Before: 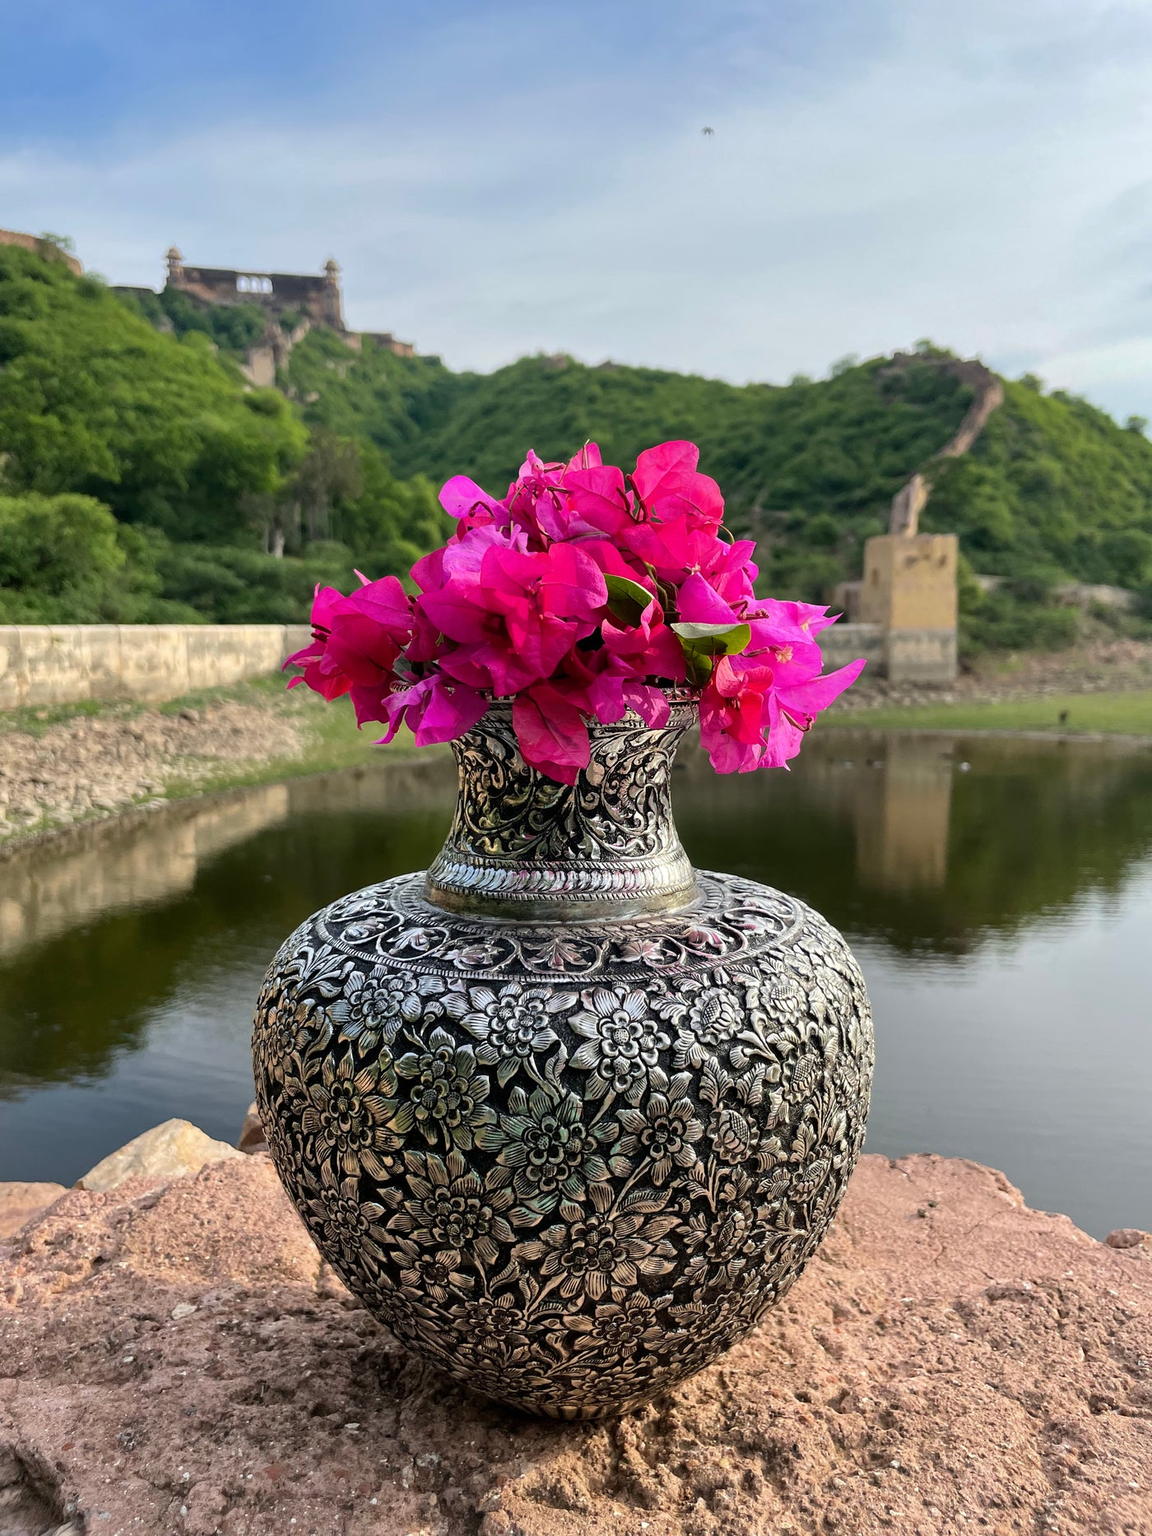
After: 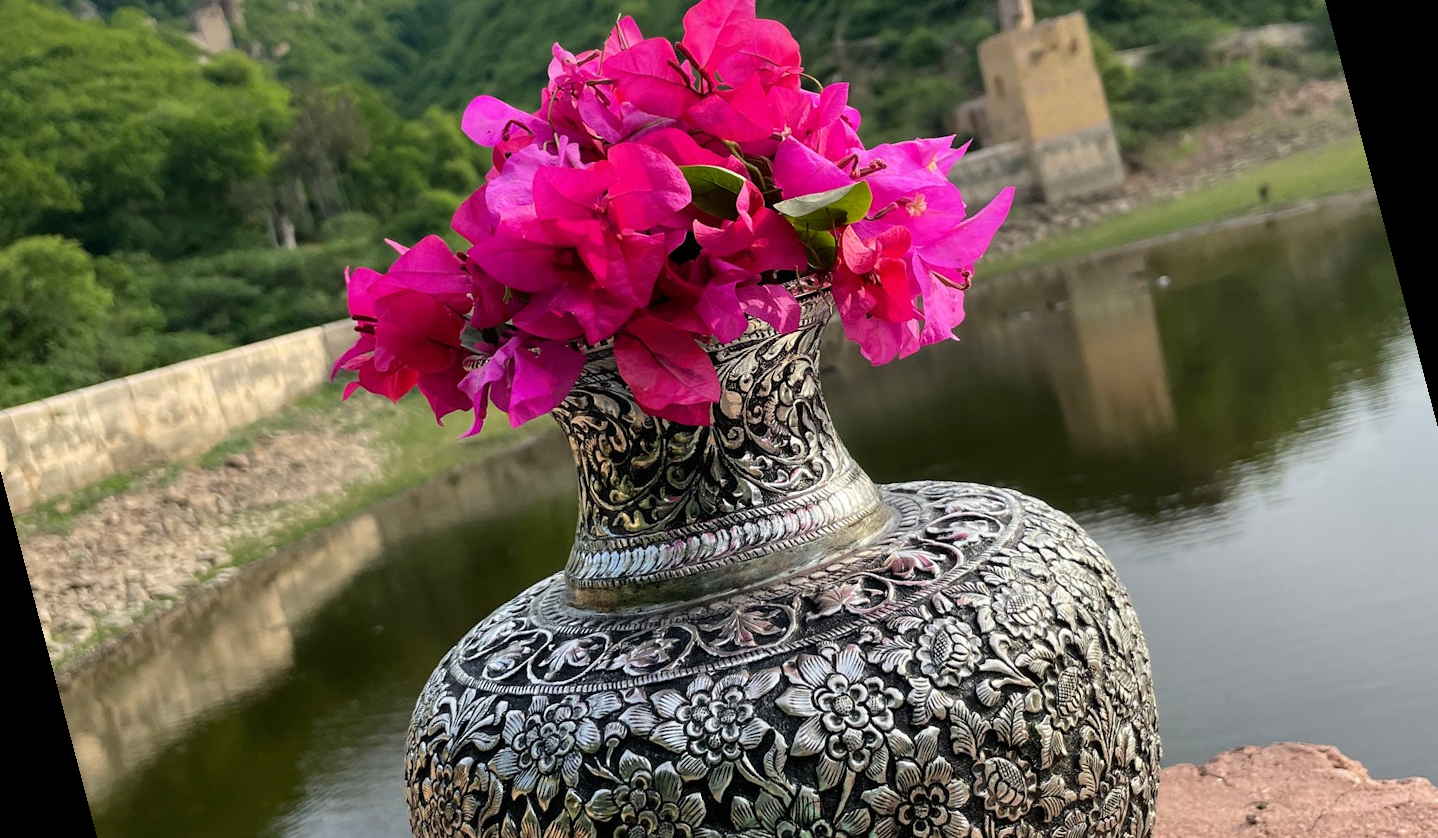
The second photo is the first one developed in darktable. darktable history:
rotate and perspective: rotation -14.8°, crop left 0.1, crop right 0.903, crop top 0.25, crop bottom 0.748
crop and rotate: left 1.814%, top 12.818%, right 0.25%, bottom 9.225%
